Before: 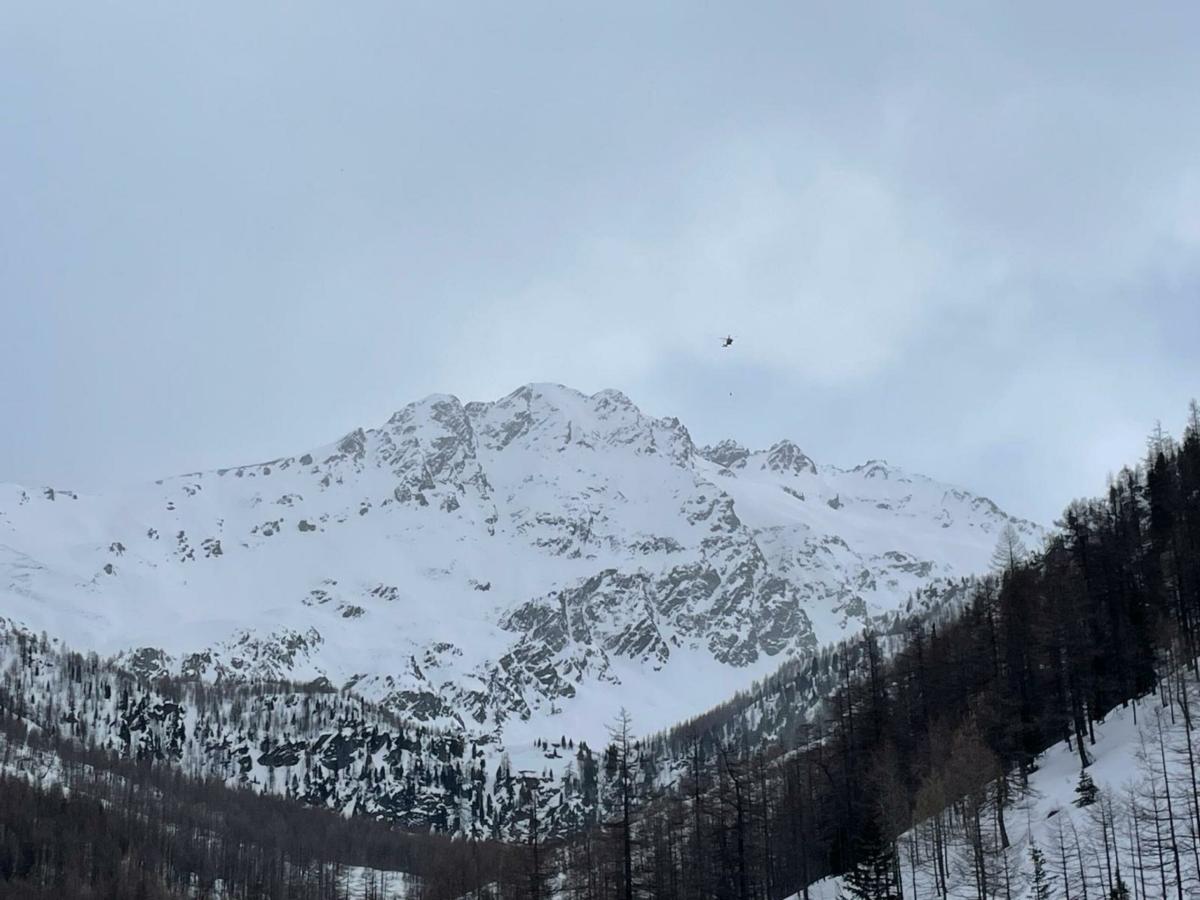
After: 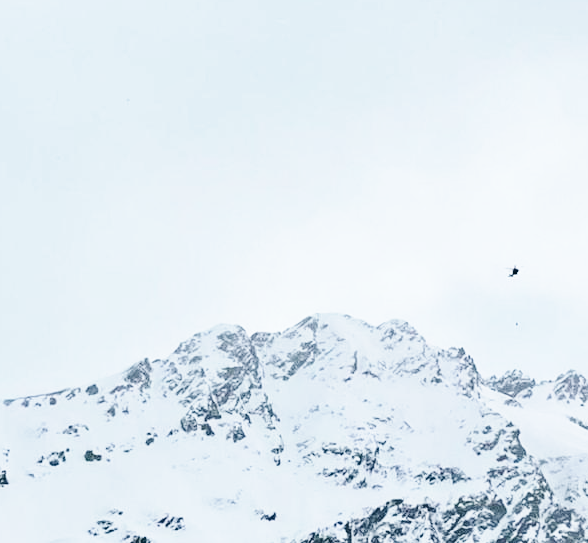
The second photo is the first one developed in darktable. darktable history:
crop: left 17.845%, top 7.833%, right 33.072%, bottom 31.797%
base curve: curves: ch0 [(0, 0) (0.007, 0.004) (0.027, 0.03) (0.046, 0.07) (0.207, 0.54) (0.442, 0.872) (0.673, 0.972) (1, 1)], preserve colors none
shadows and highlights: radius 264.46, soften with gaussian
